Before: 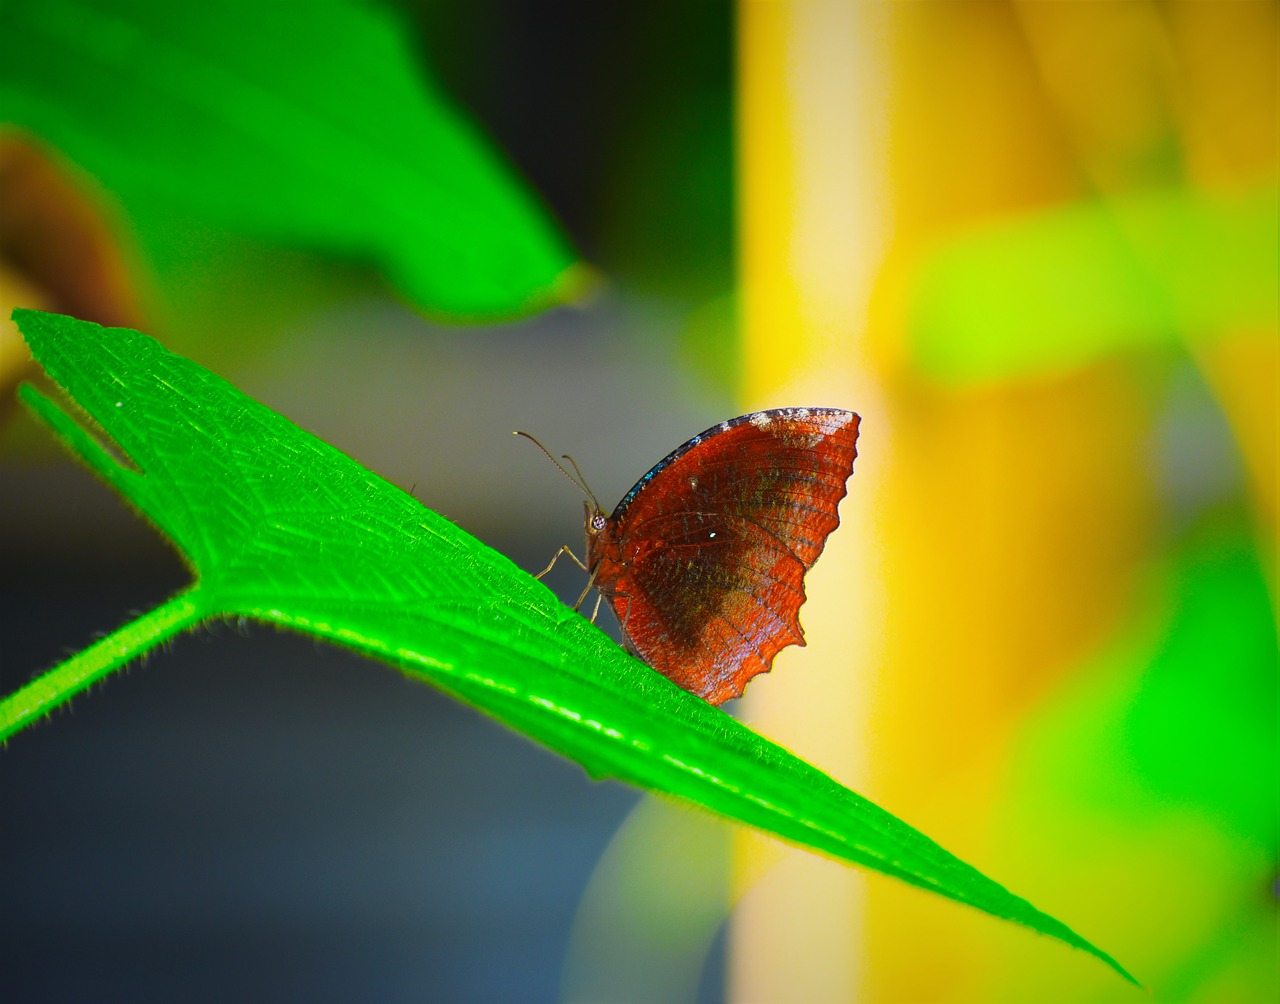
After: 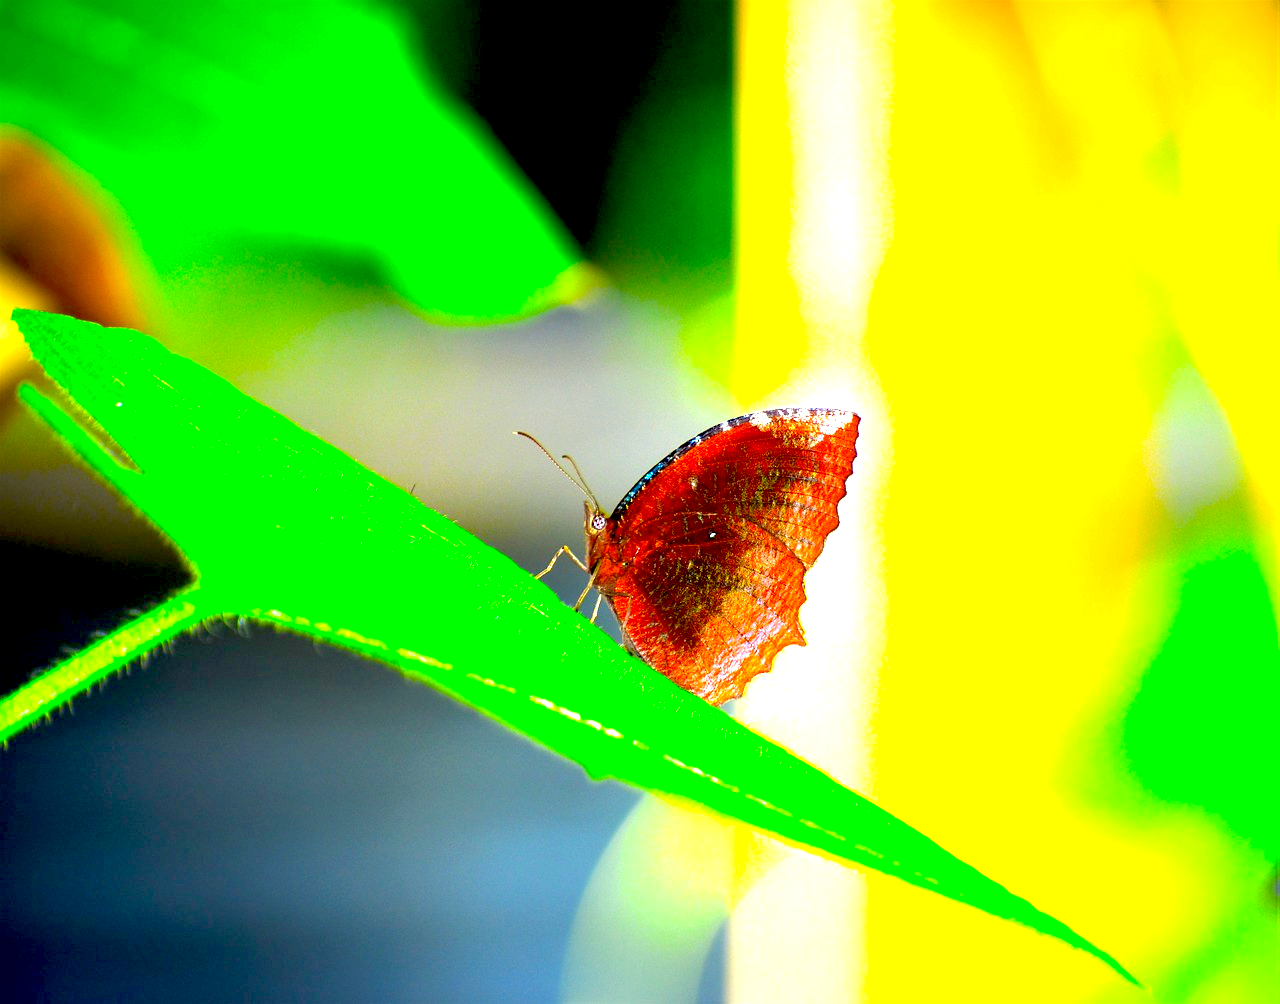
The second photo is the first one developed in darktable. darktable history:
exposure: black level correction 0.015, exposure 1.794 EV, compensate exposure bias true, compensate highlight preservation false
